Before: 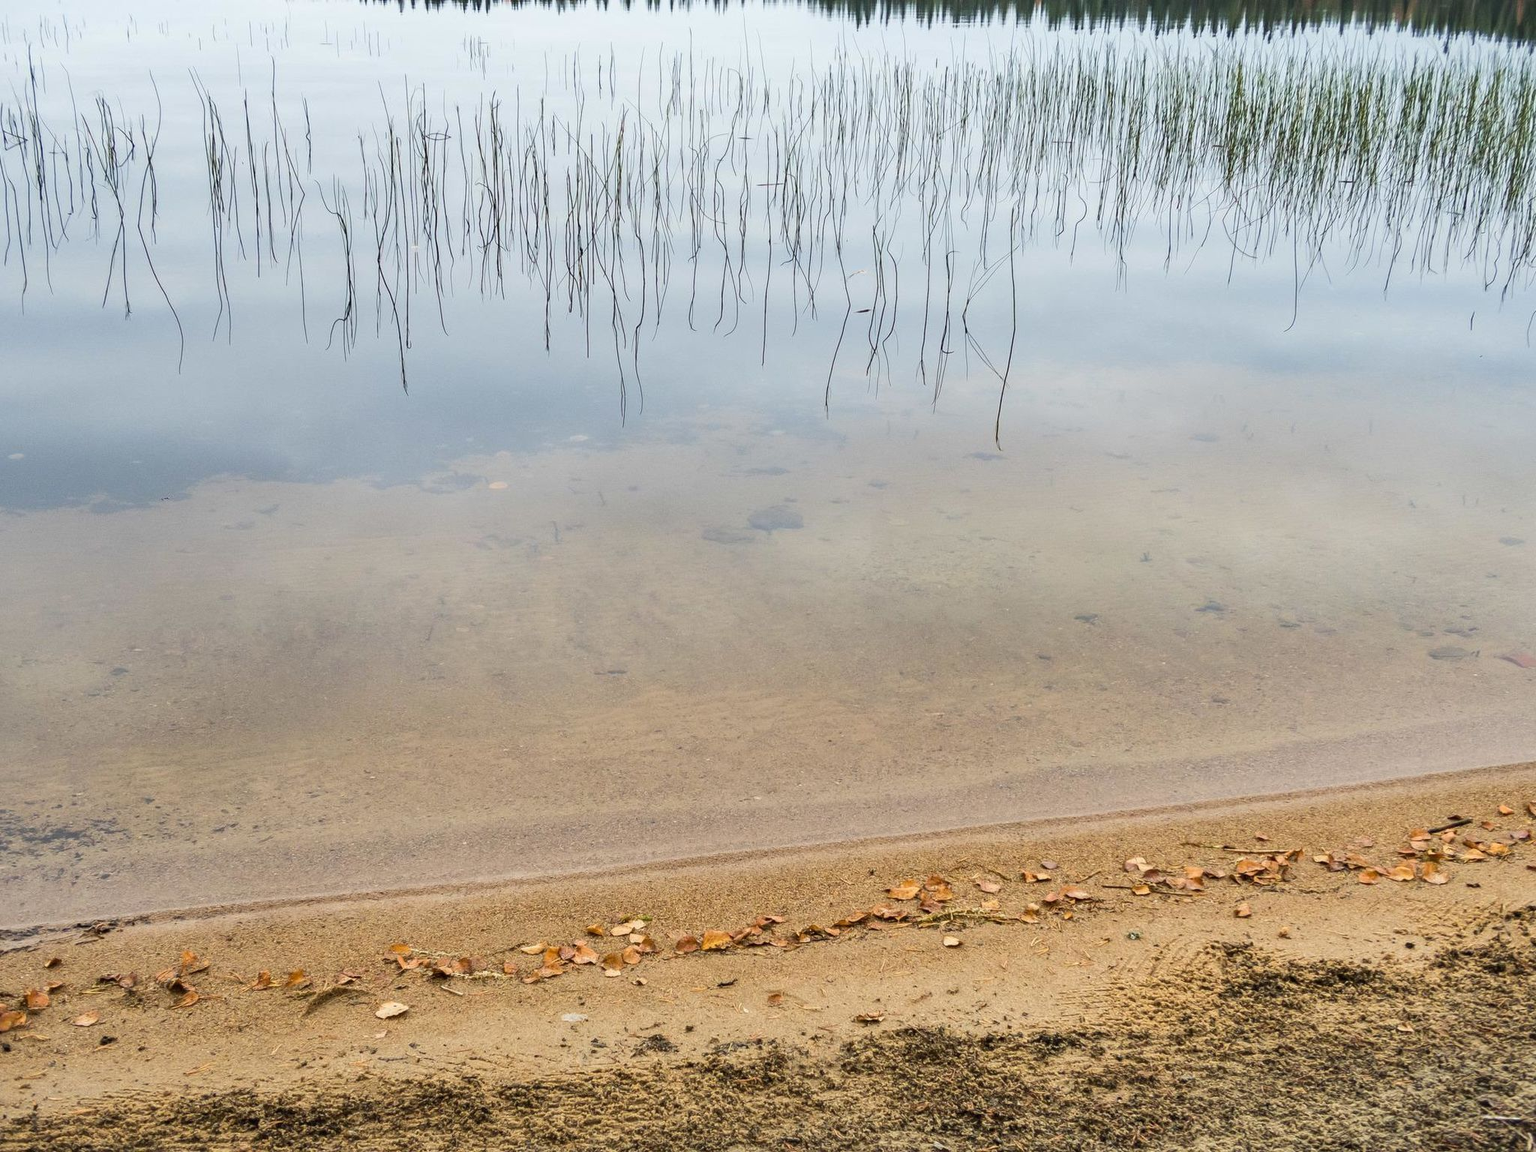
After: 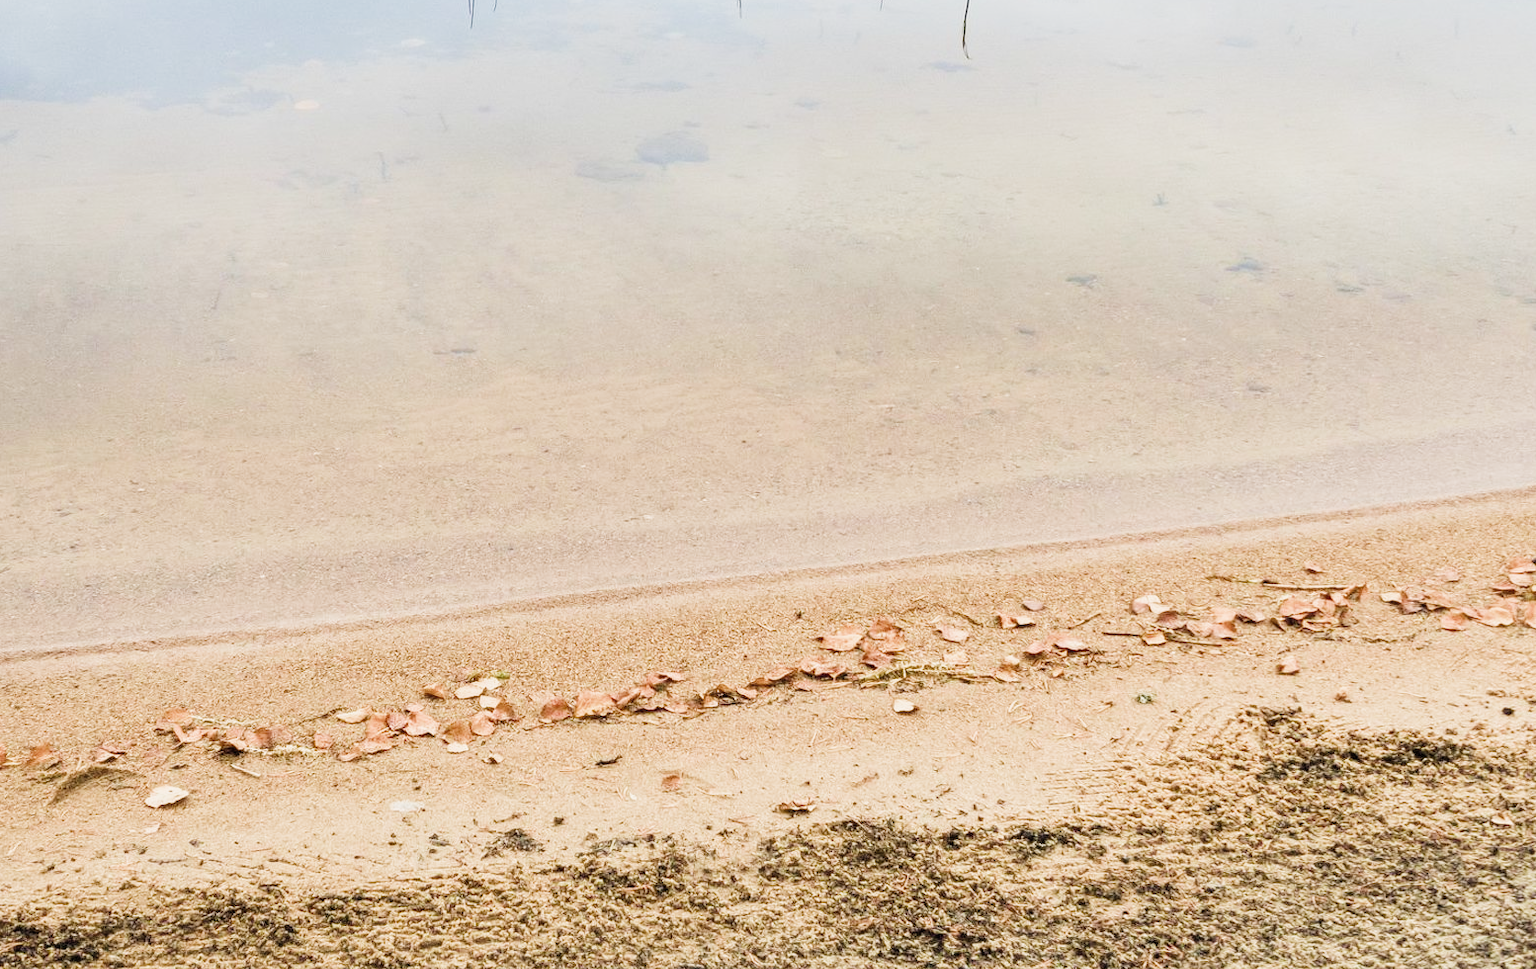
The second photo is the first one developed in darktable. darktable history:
filmic rgb: black relative exposure -7.65 EV, white relative exposure 4.56 EV, hardness 3.61, color science v4 (2020)
exposure: black level correction 0, exposure 1.326 EV, compensate highlight preservation false
crop and rotate: left 17.304%, top 35.237%, right 6.809%, bottom 0.833%
